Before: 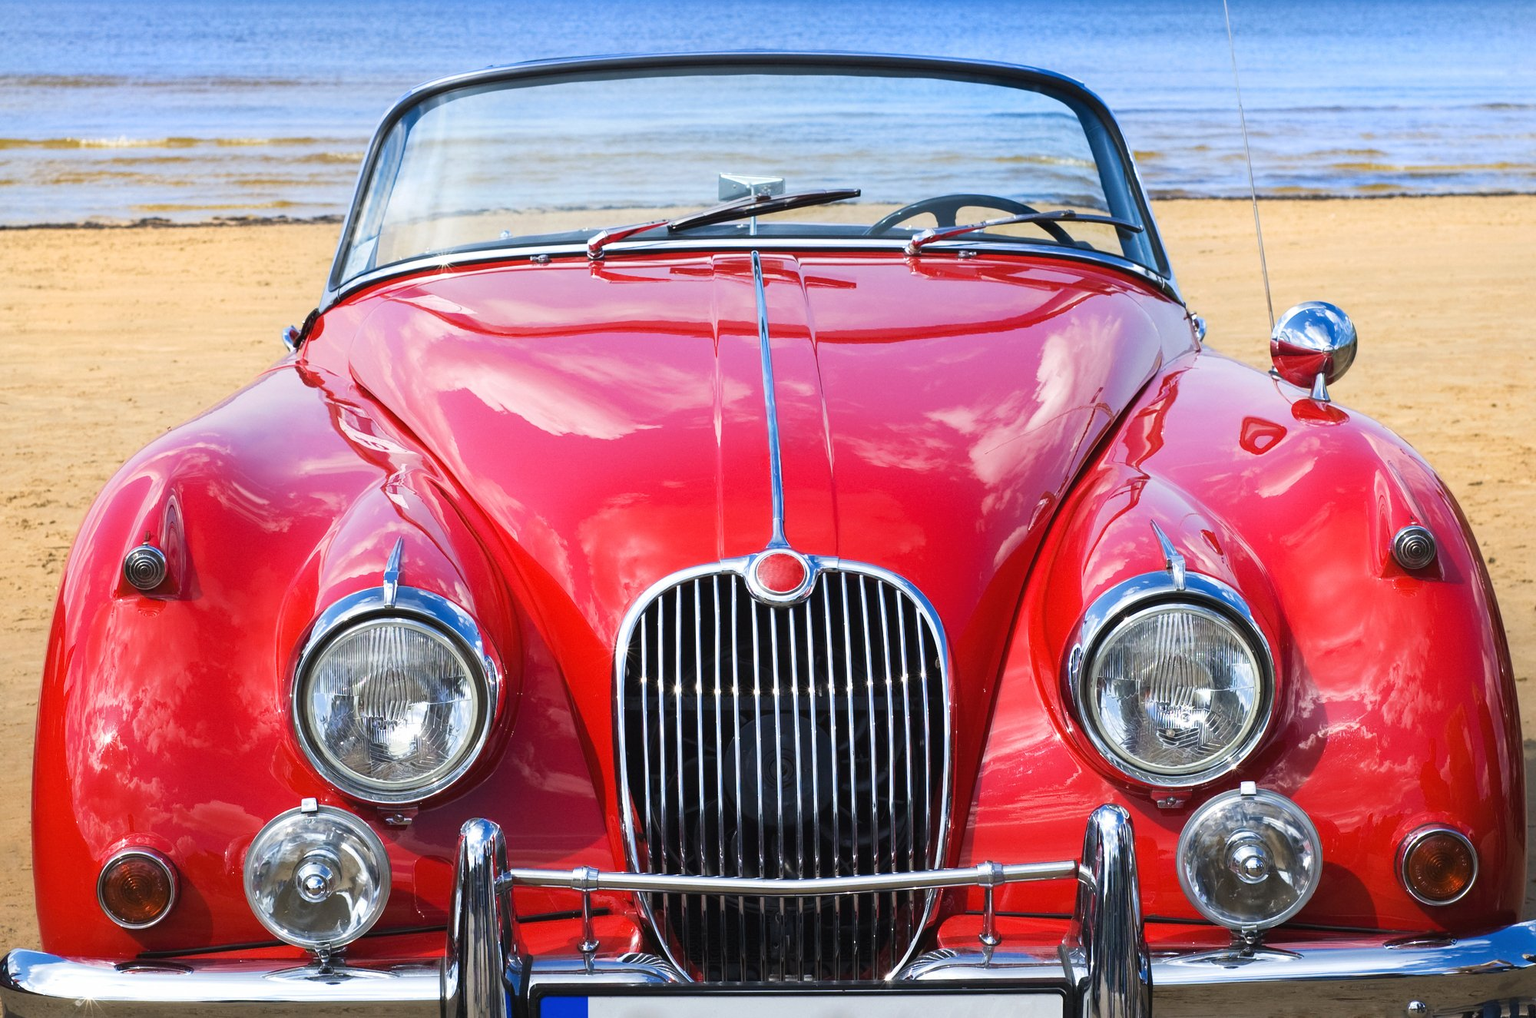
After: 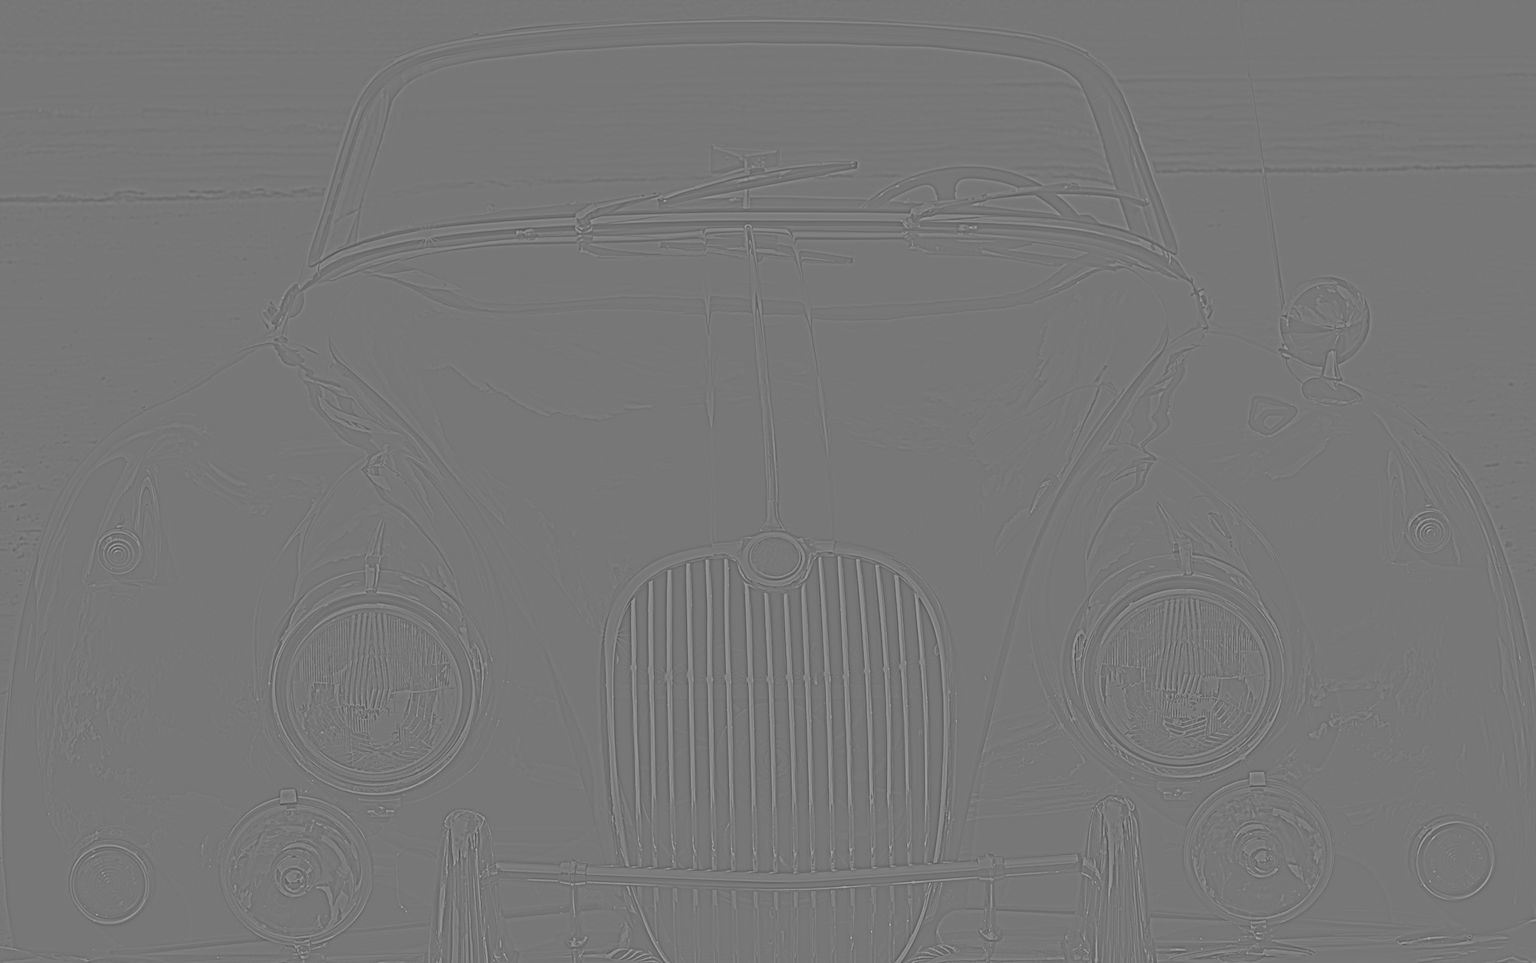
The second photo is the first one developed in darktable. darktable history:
highpass: sharpness 5.84%, contrast boost 8.44%
crop: left 1.964%, top 3.251%, right 1.122%, bottom 4.933%
